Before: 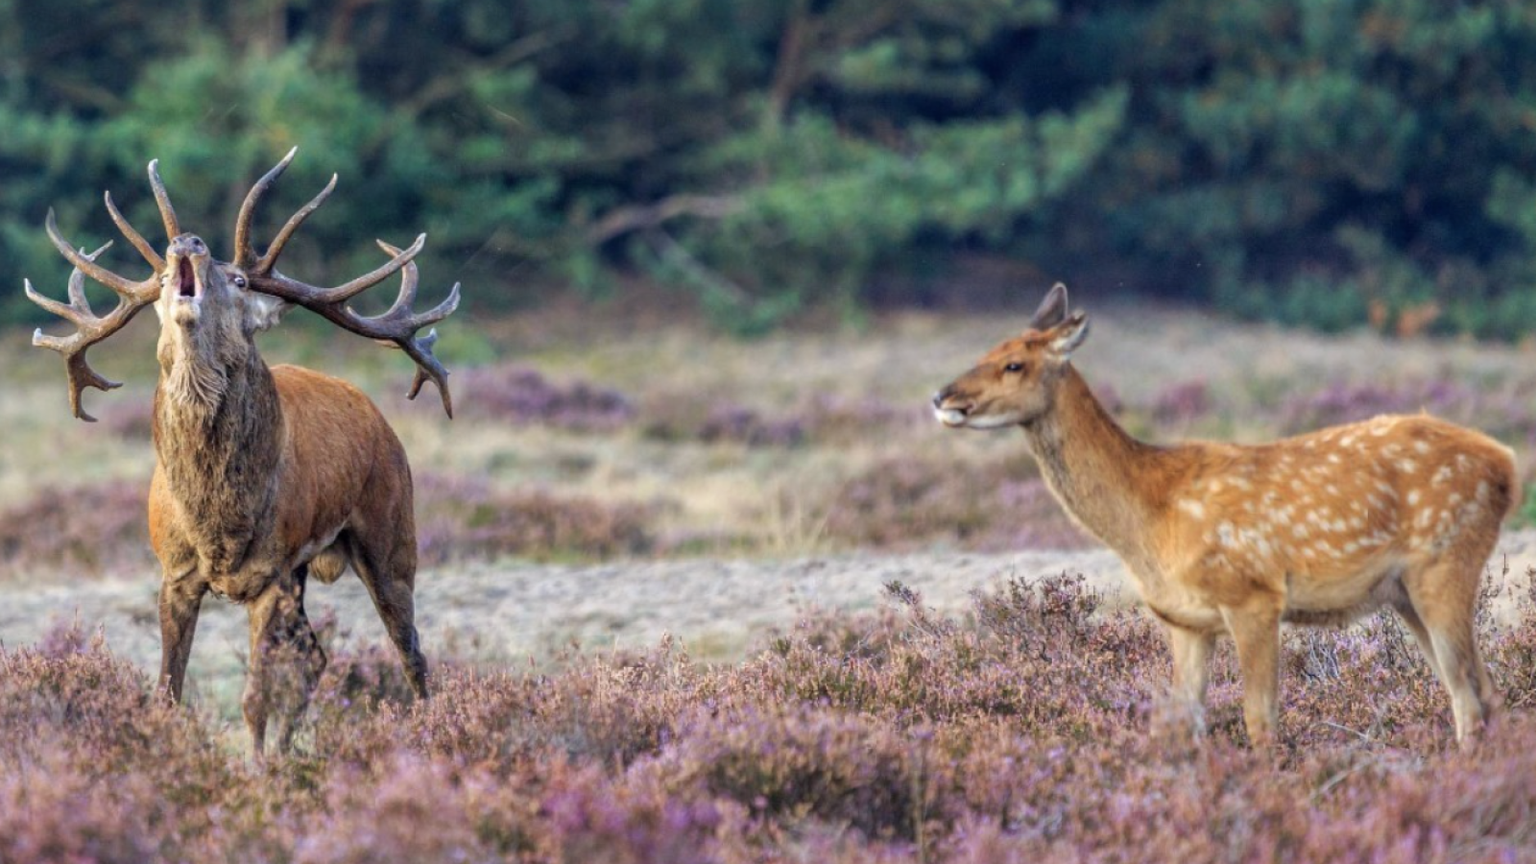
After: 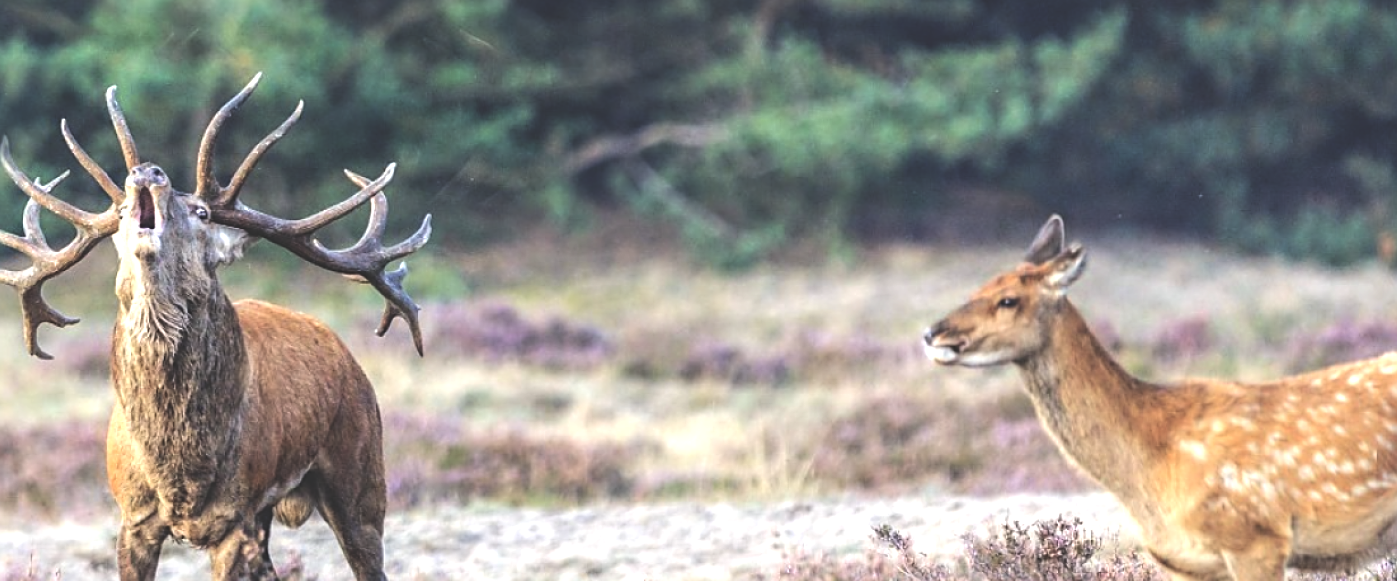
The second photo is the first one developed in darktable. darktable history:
exposure: black level correction -0.041, exposure 0.064 EV, compensate highlight preservation false
crop: left 3.015%, top 8.969%, right 9.647%, bottom 26.457%
tone equalizer: -8 EV -0.75 EV, -7 EV -0.7 EV, -6 EV -0.6 EV, -5 EV -0.4 EV, -3 EV 0.4 EV, -2 EV 0.6 EV, -1 EV 0.7 EV, +0 EV 0.75 EV, edges refinement/feathering 500, mask exposure compensation -1.57 EV, preserve details no
sharpen: radius 1.967
